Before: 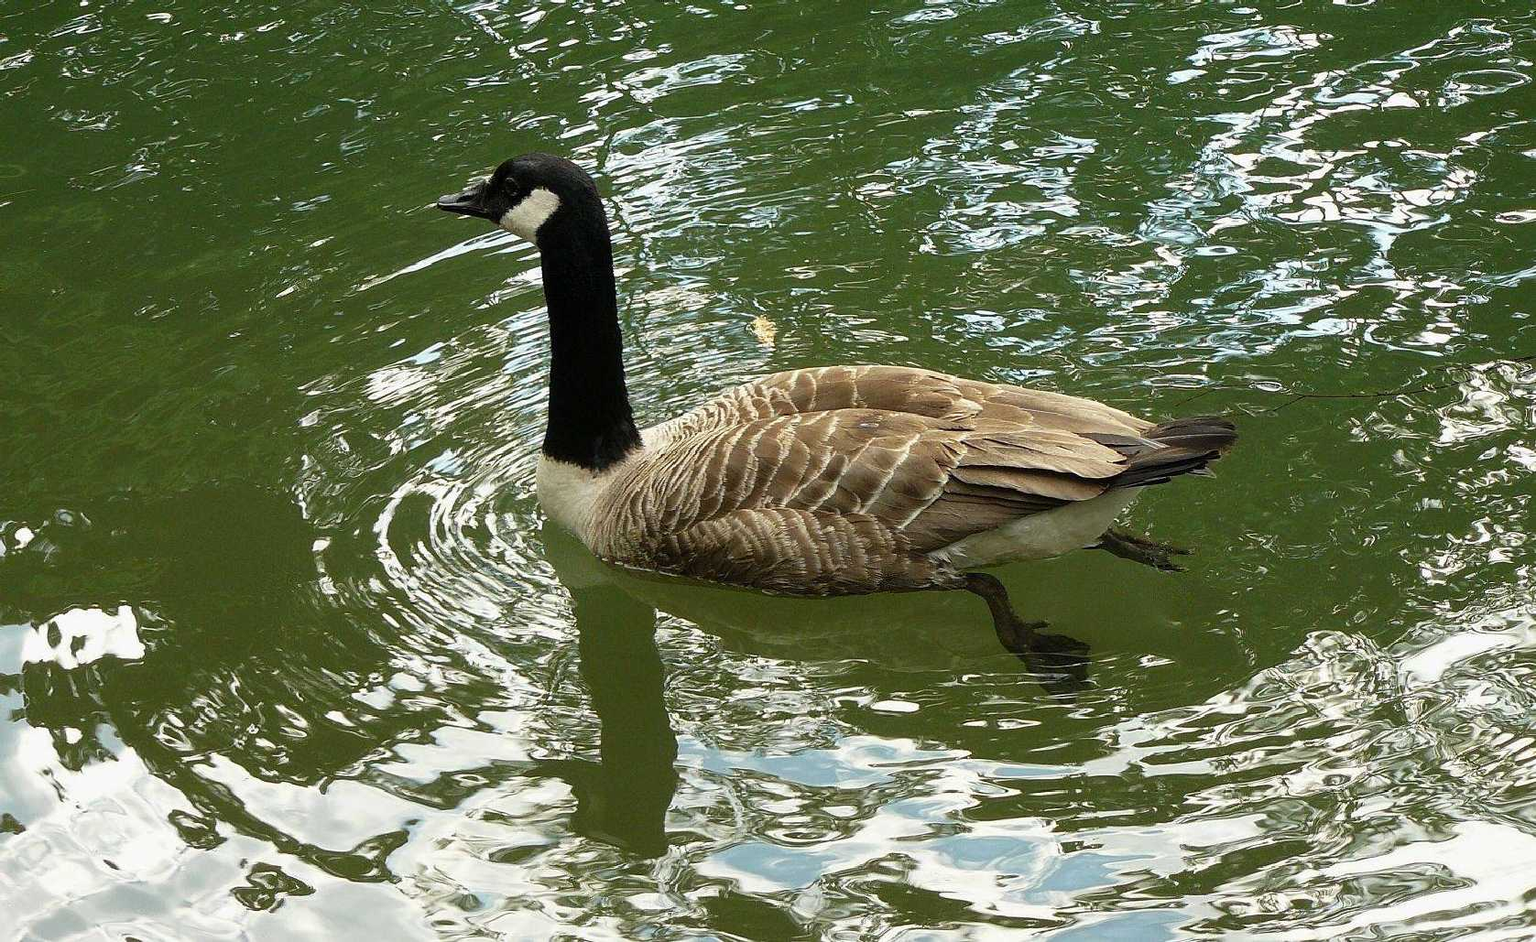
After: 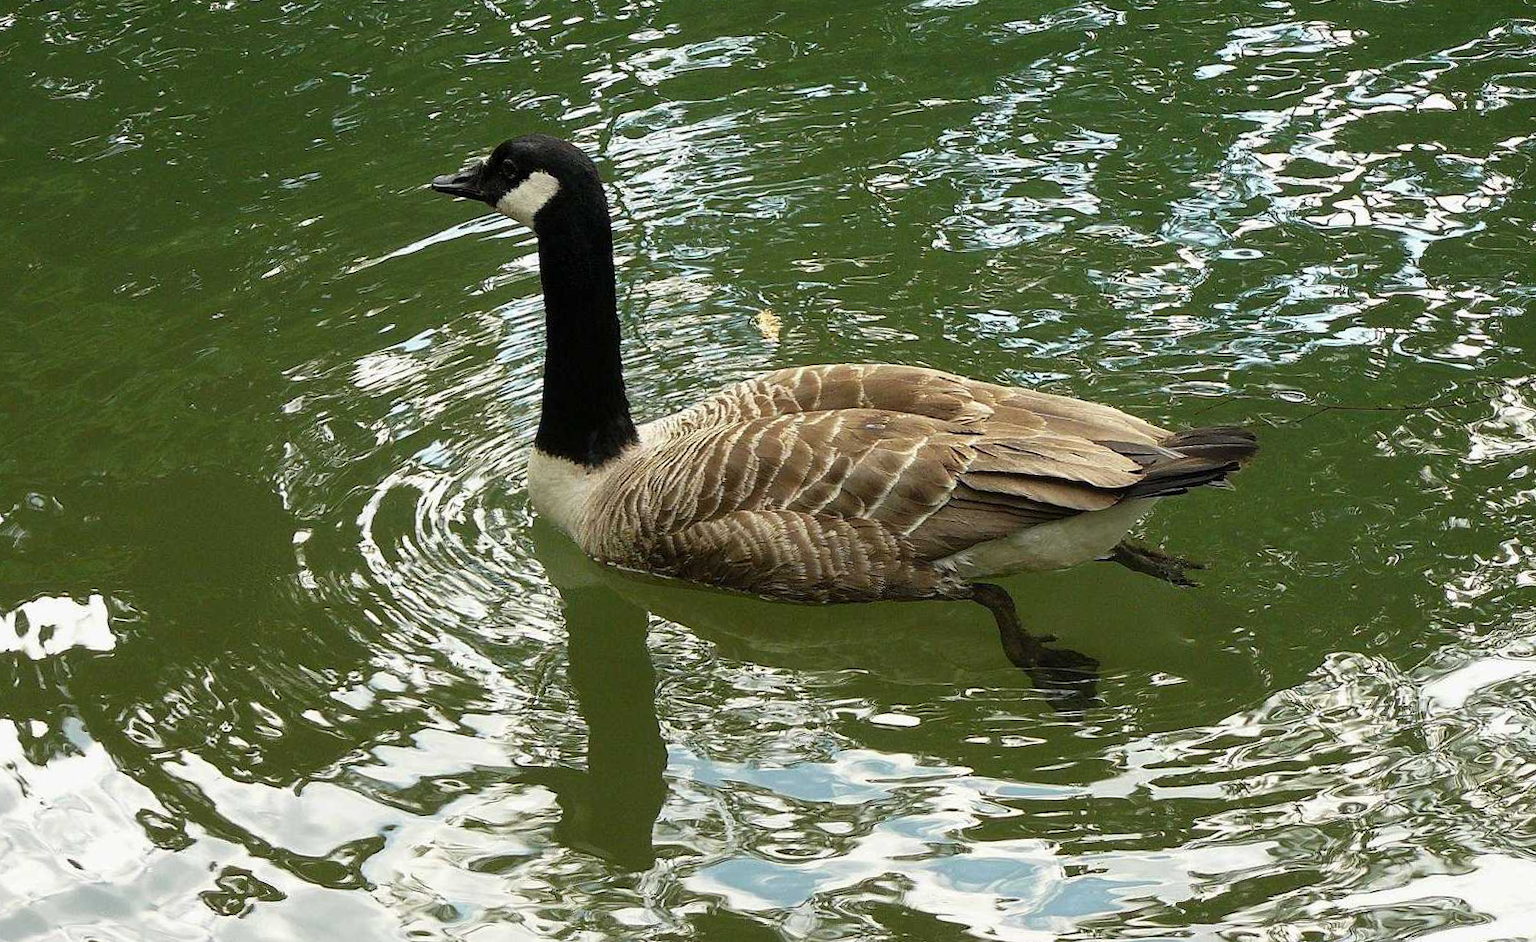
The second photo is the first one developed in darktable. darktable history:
crop and rotate: angle -1.44°
